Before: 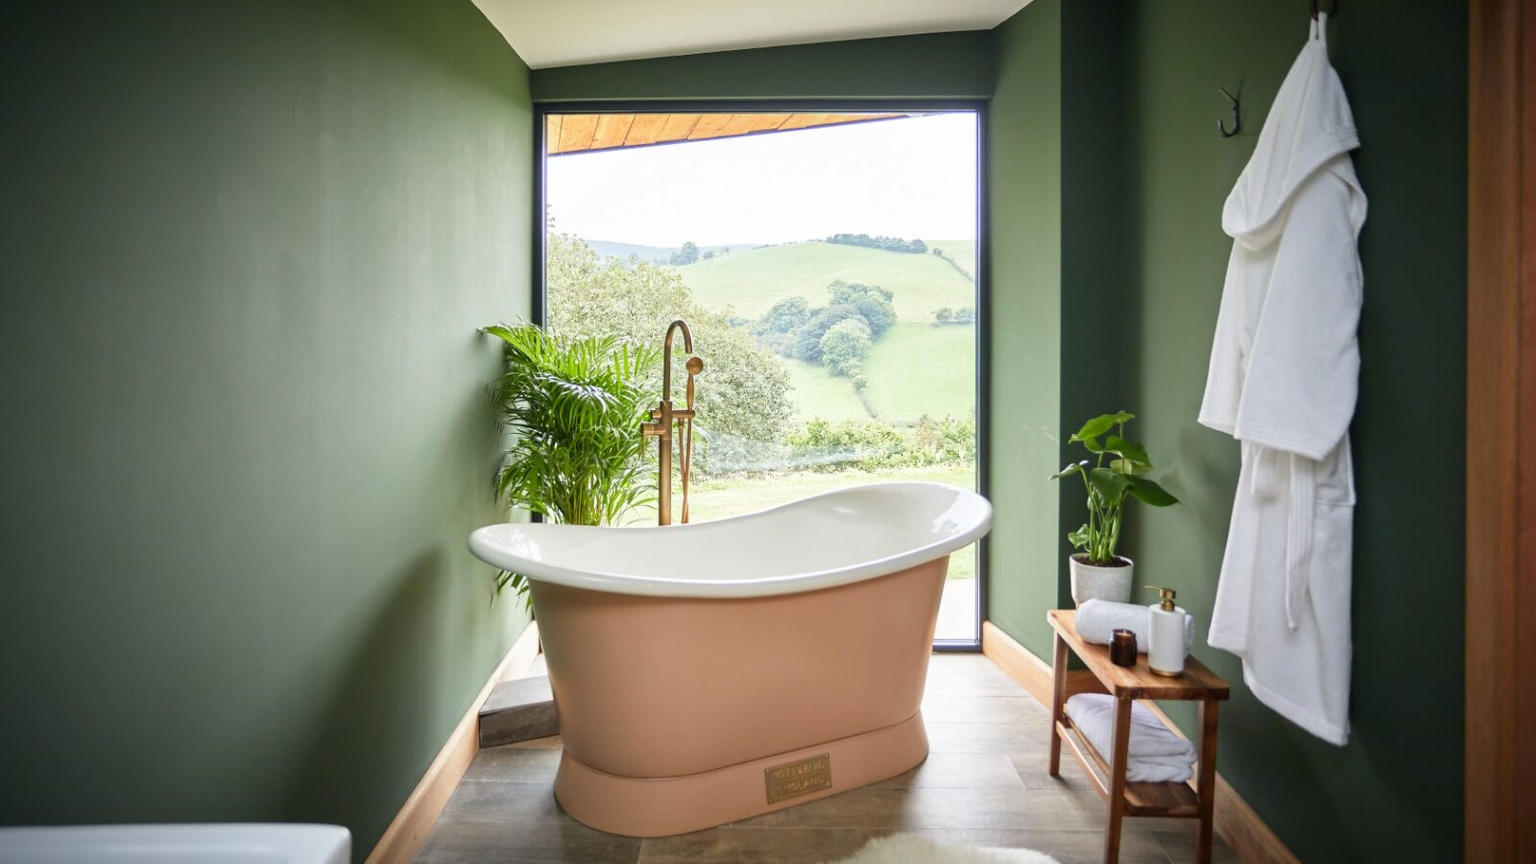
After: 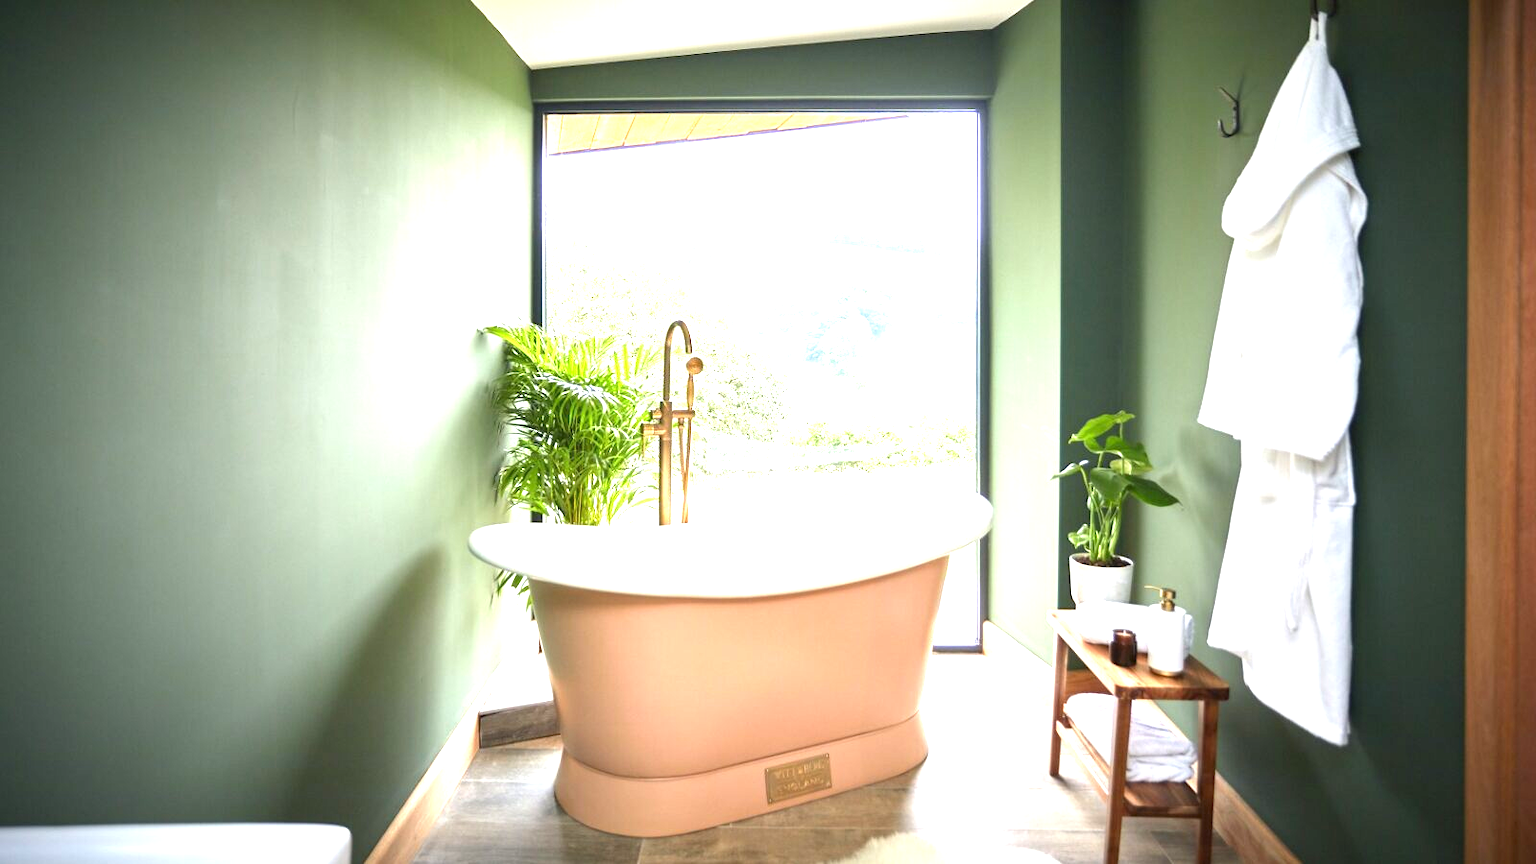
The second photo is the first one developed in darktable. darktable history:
exposure: black level correction 0, exposure 1.384 EV, compensate exposure bias true, compensate highlight preservation false
